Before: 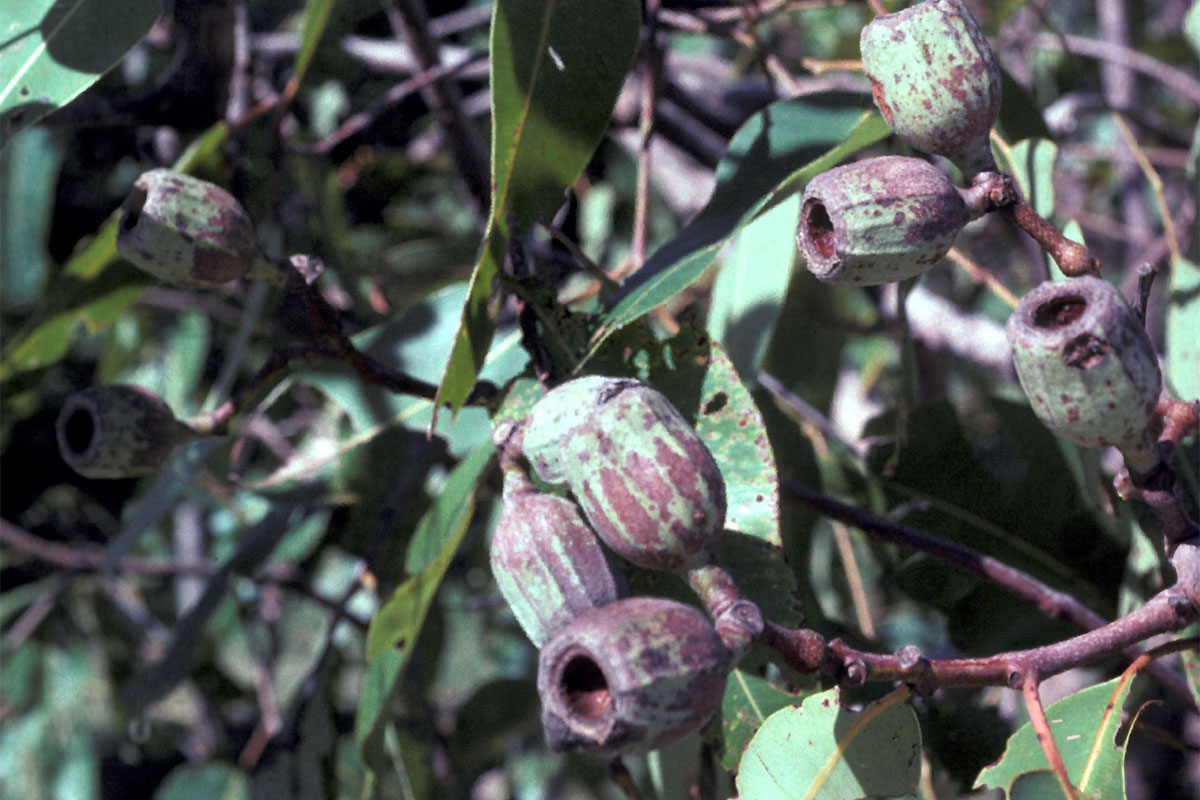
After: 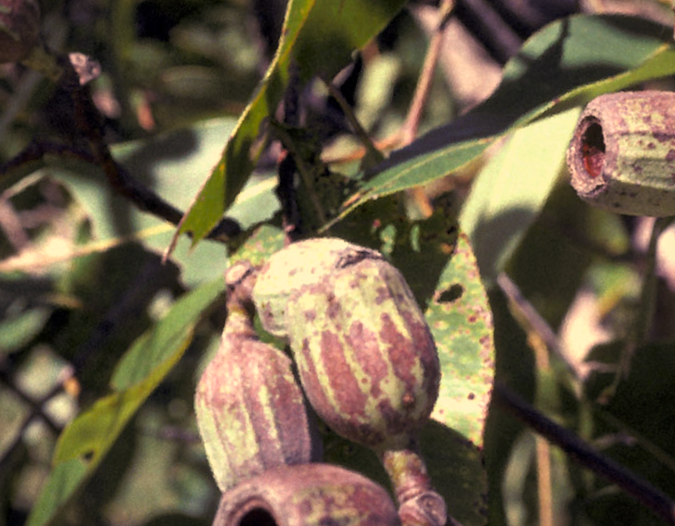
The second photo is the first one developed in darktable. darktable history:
color correction: highlights a* 15, highlights b* 31.55
rotate and perspective: rotation 13.27°, automatic cropping off
vignetting: fall-off start 97.23%, saturation -0.024, center (-0.033, -0.042), width/height ratio 1.179, unbound false
crop: left 25%, top 25%, right 25%, bottom 25%
